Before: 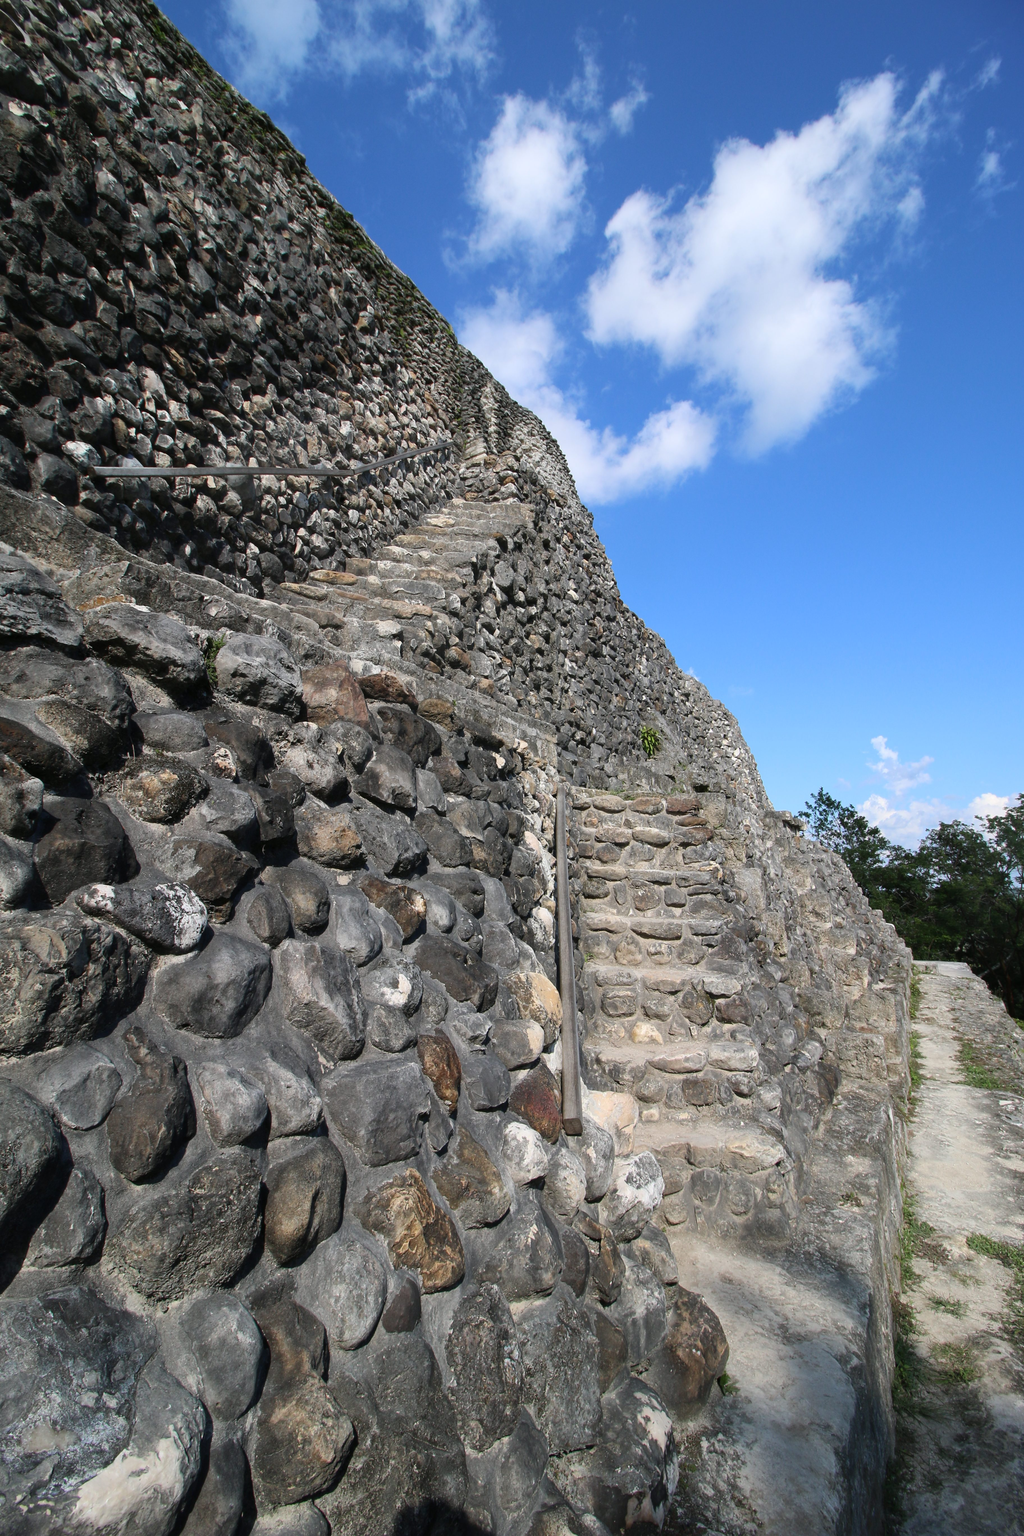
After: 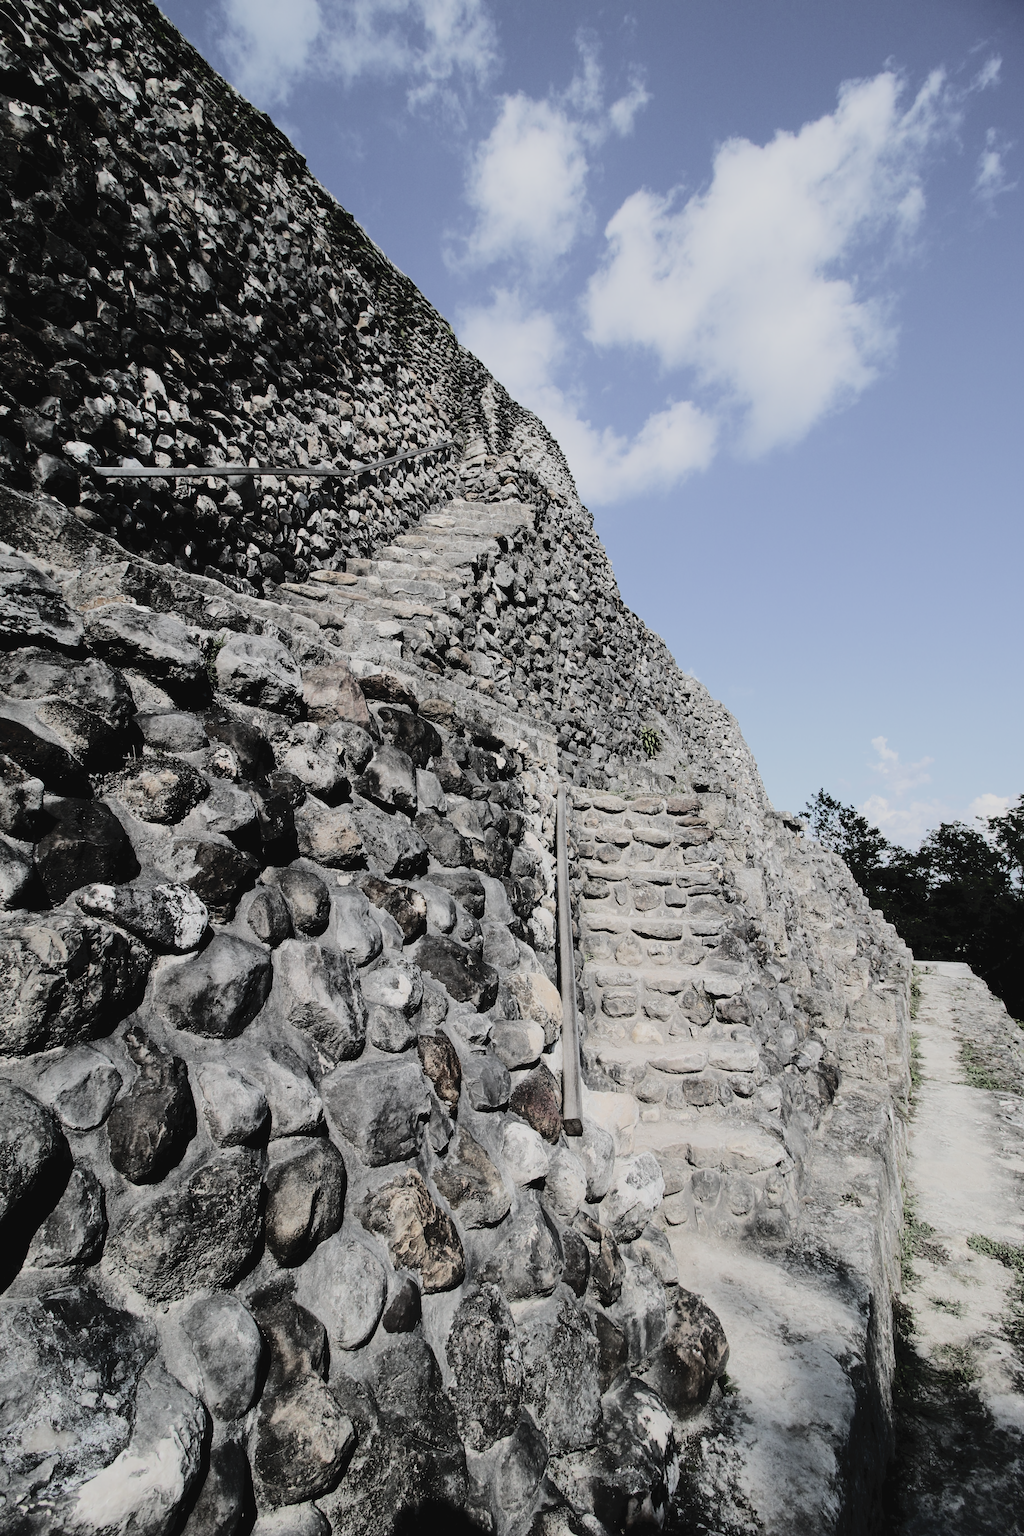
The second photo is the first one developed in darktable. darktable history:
filmic rgb: black relative exposure -4.08 EV, white relative exposure 5.15 EV, hardness 2.13, contrast 1.181
tone curve: curves: ch0 [(0, 0) (0.003, 0.057) (0.011, 0.061) (0.025, 0.065) (0.044, 0.075) (0.069, 0.082) (0.1, 0.09) (0.136, 0.102) (0.177, 0.145) (0.224, 0.195) (0.277, 0.27) (0.335, 0.374) (0.399, 0.486) (0.468, 0.578) (0.543, 0.652) (0.623, 0.717) (0.709, 0.778) (0.801, 0.837) (0.898, 0.909) (1, 1)], color space Lab, independent channels
color correction: highlights b* -0.048, saturation 0.502
